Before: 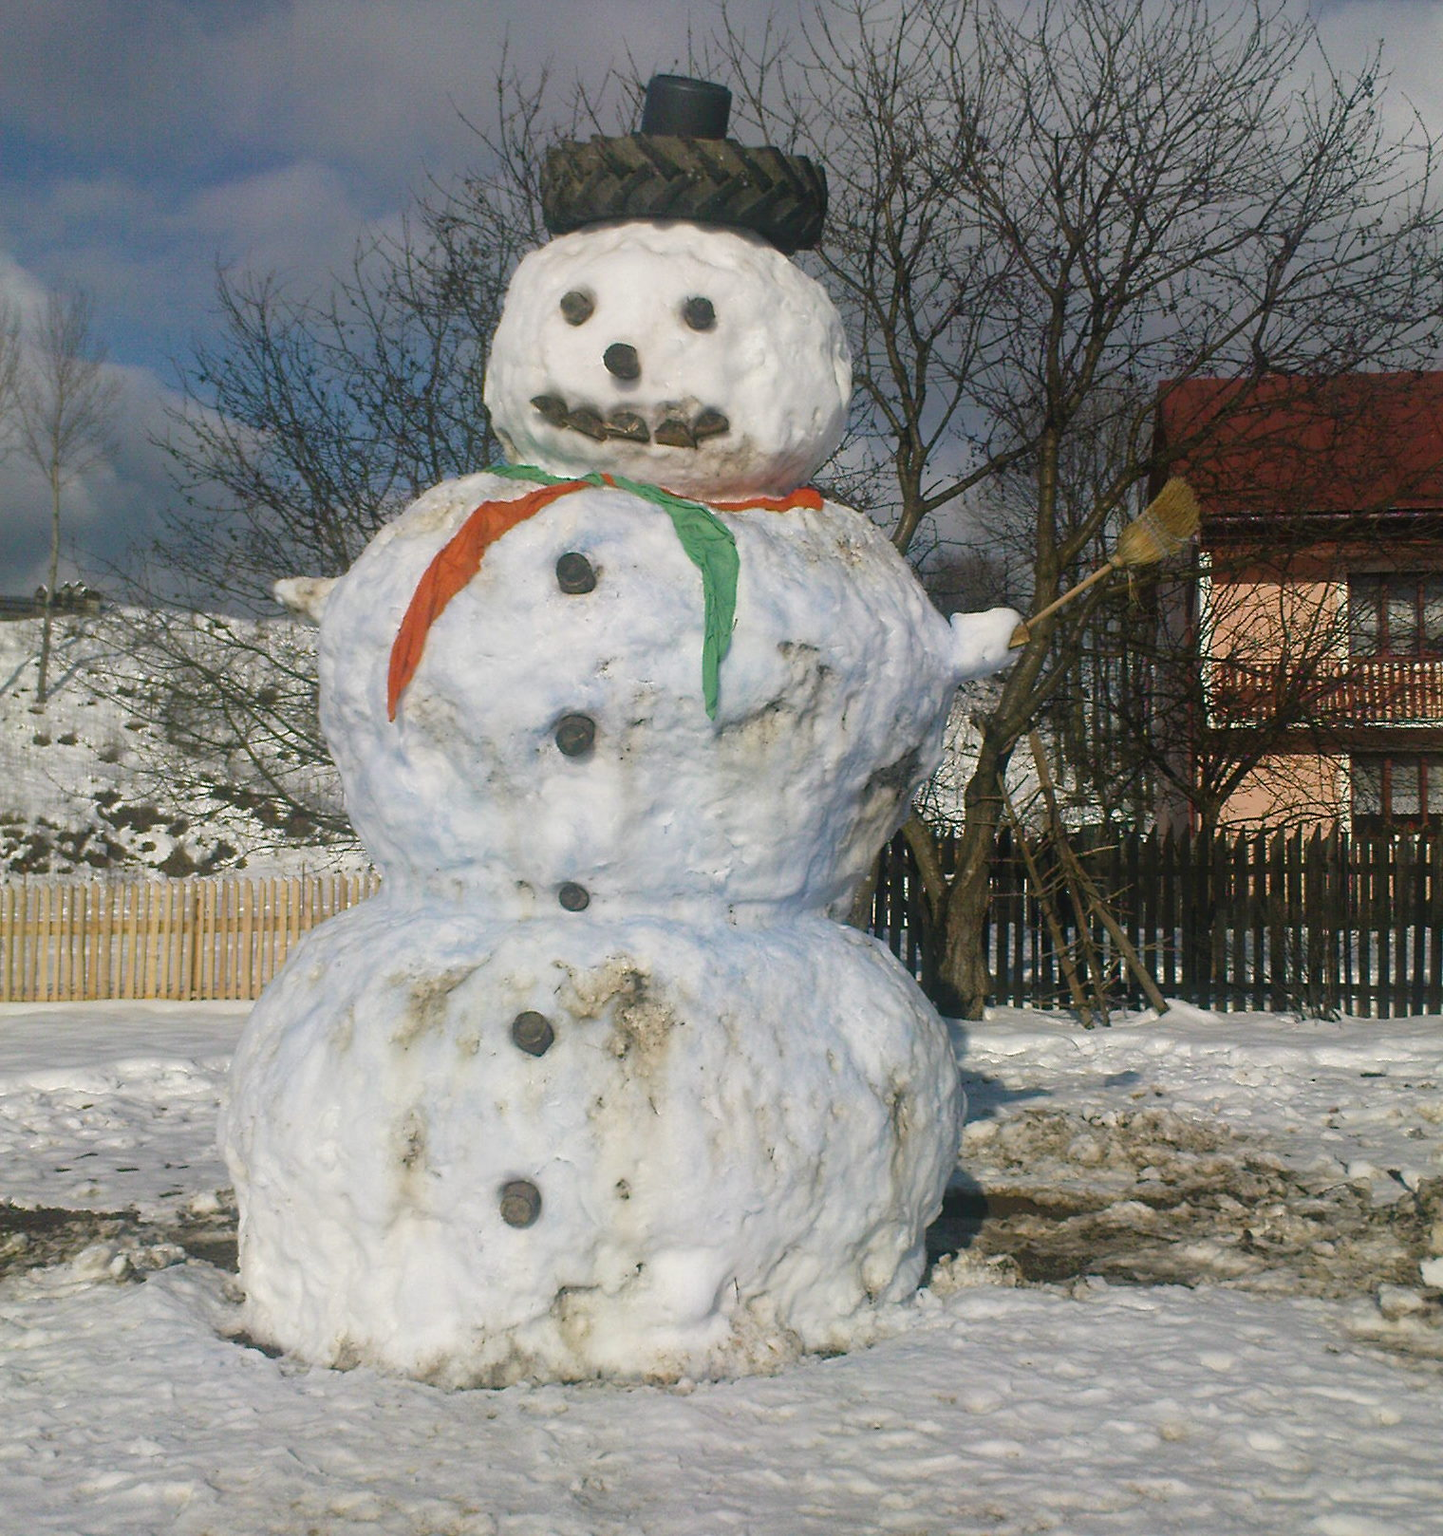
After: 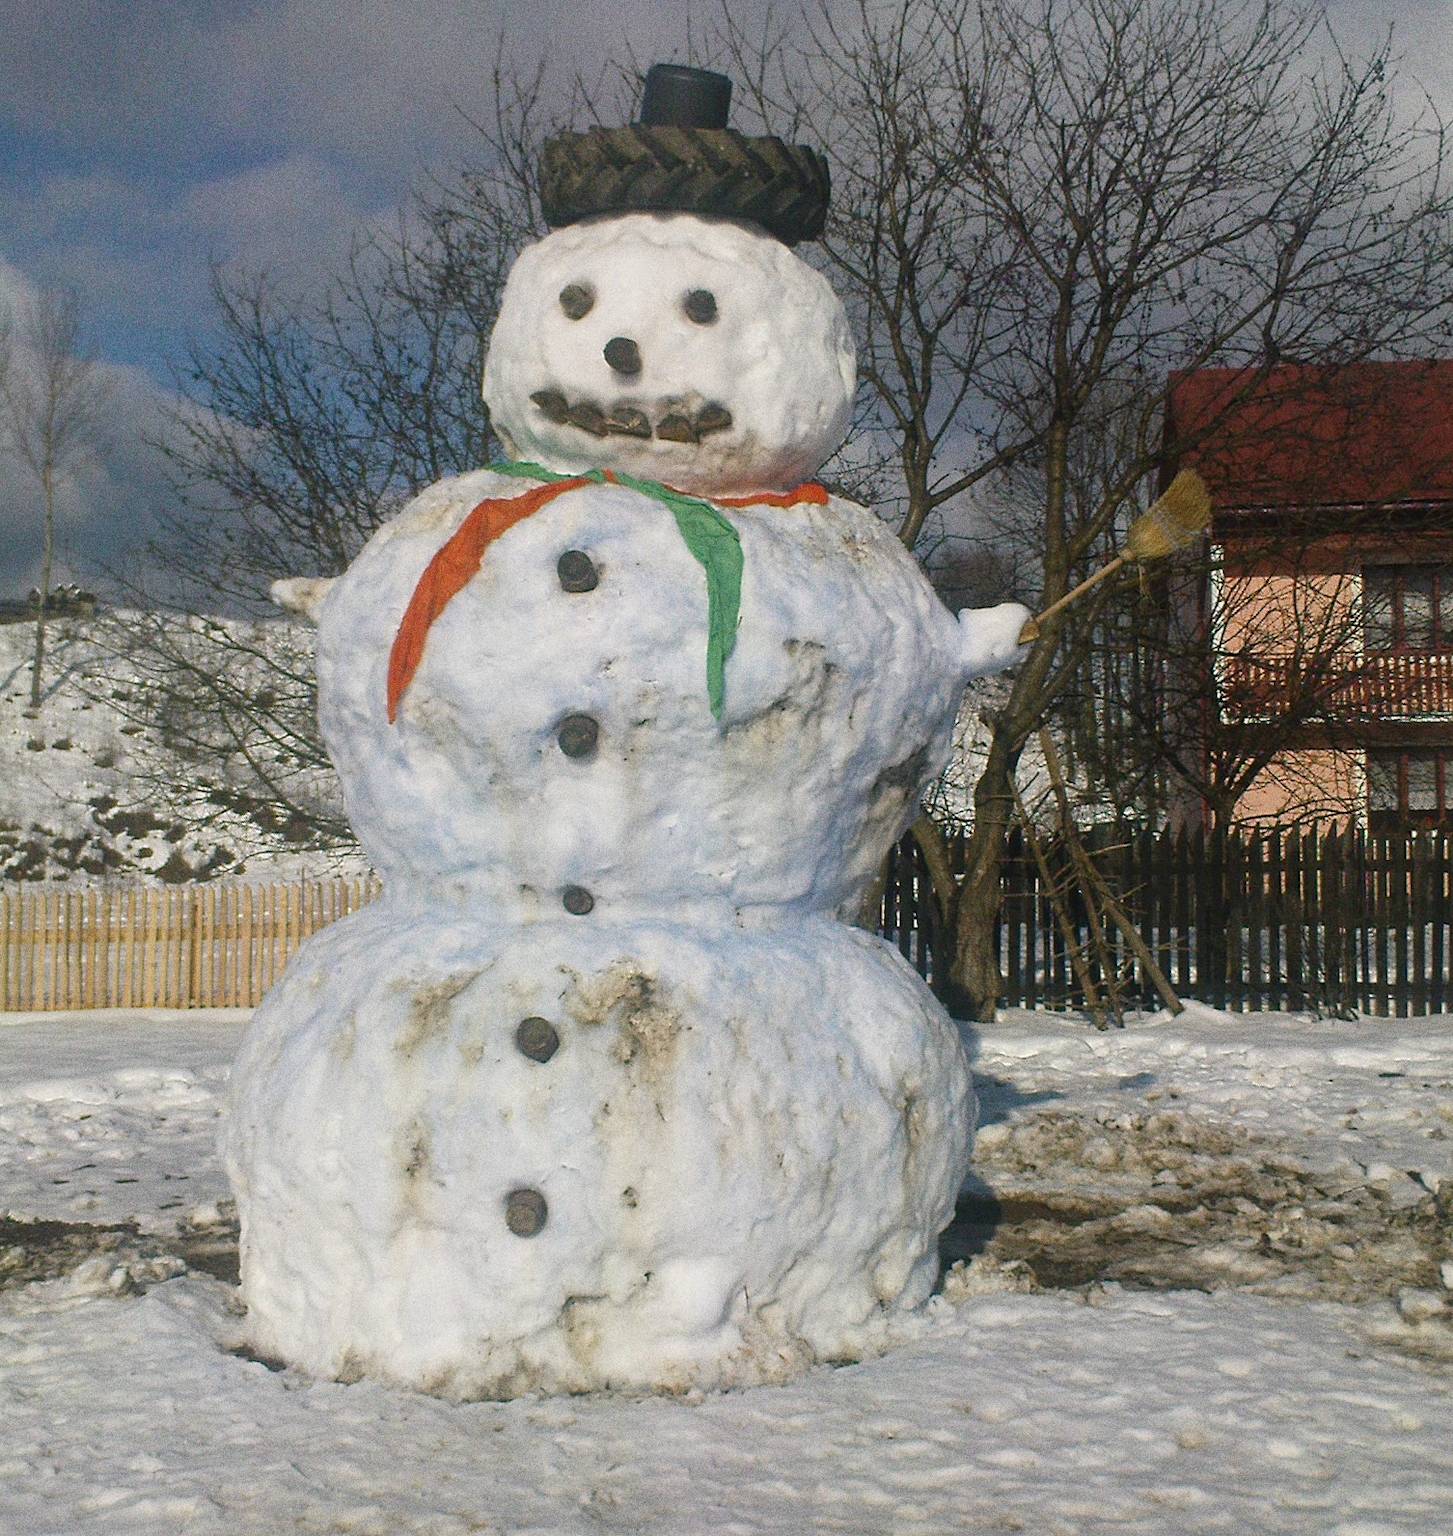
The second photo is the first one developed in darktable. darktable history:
grain: coarseness 0.09 ISO, strength 40%
rotate and perspective: rotation -0.45°, automatic cropping original format, crop left 0.008, crop right 0.992, crop top 0.012, crop bottom 0.988
